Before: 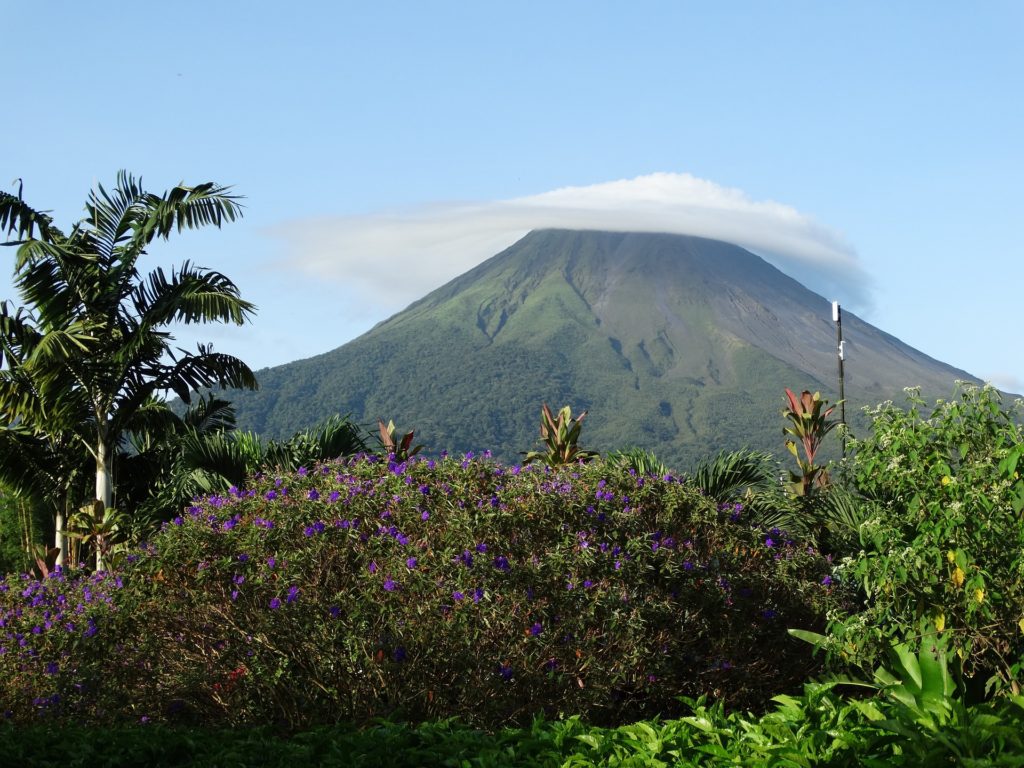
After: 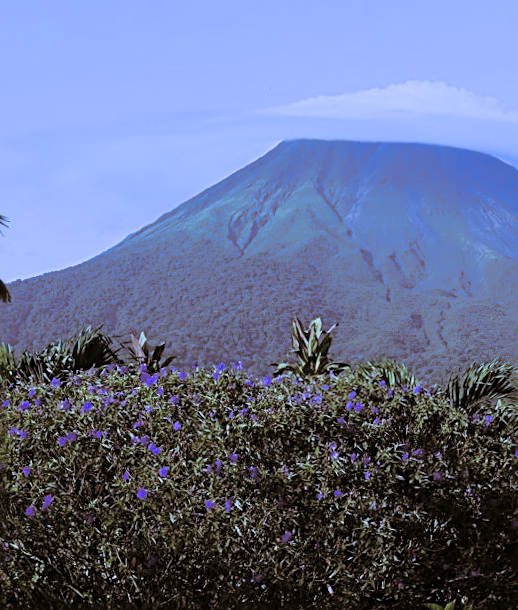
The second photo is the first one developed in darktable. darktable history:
white balance: red 0.766, blue 1.537
filmic rgb: black relative exposure -14.19 EV, white relative exposure 3.39 EV, hardness 7.89, preserve chrominance max RGB
rotate and perspective: lens shift (vertical) 0.048, lens shift (horizontal) -0.024, automatic cropping off
sharpen: radius 2.676, amount 0.669
crop and rotate: angle 0.02°, left 24.353%, top 13.219%, right 26.156%, bottom 8.224%
split-toning: shadows › hue 32.4°, shadows › saturation 0.51, highlights › hue 180°, highlights › saturation 0, balance -60.17, compress 55.19%
